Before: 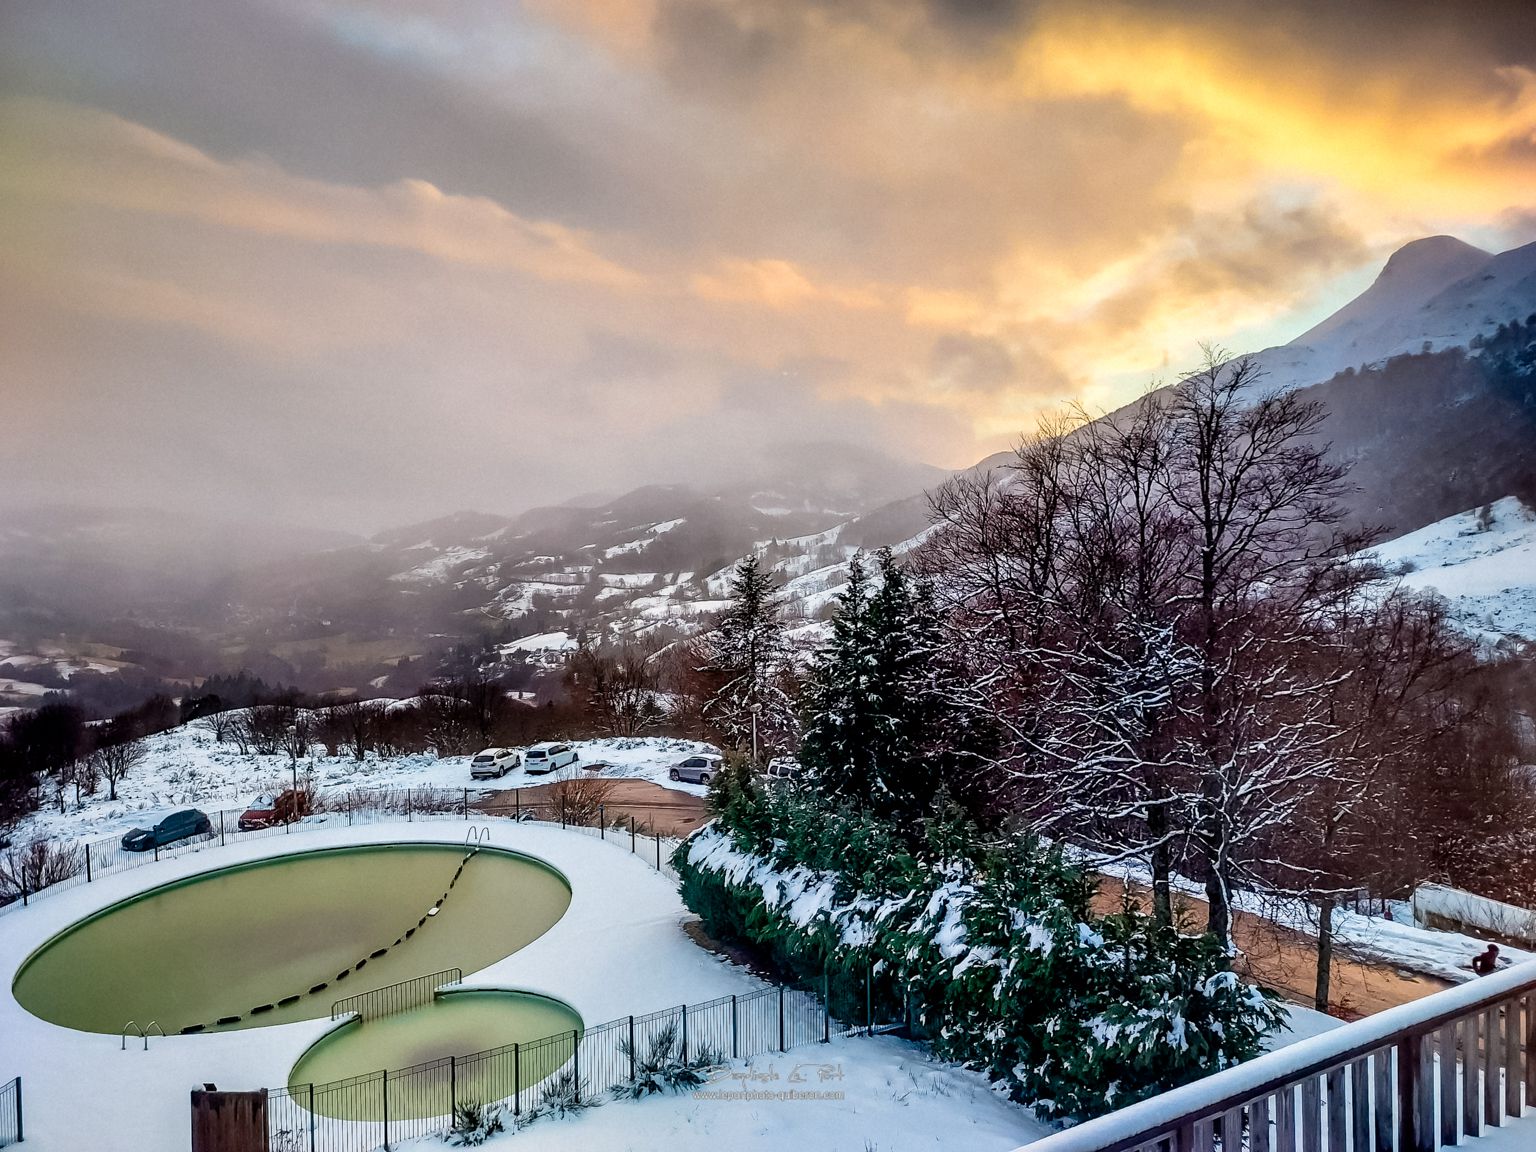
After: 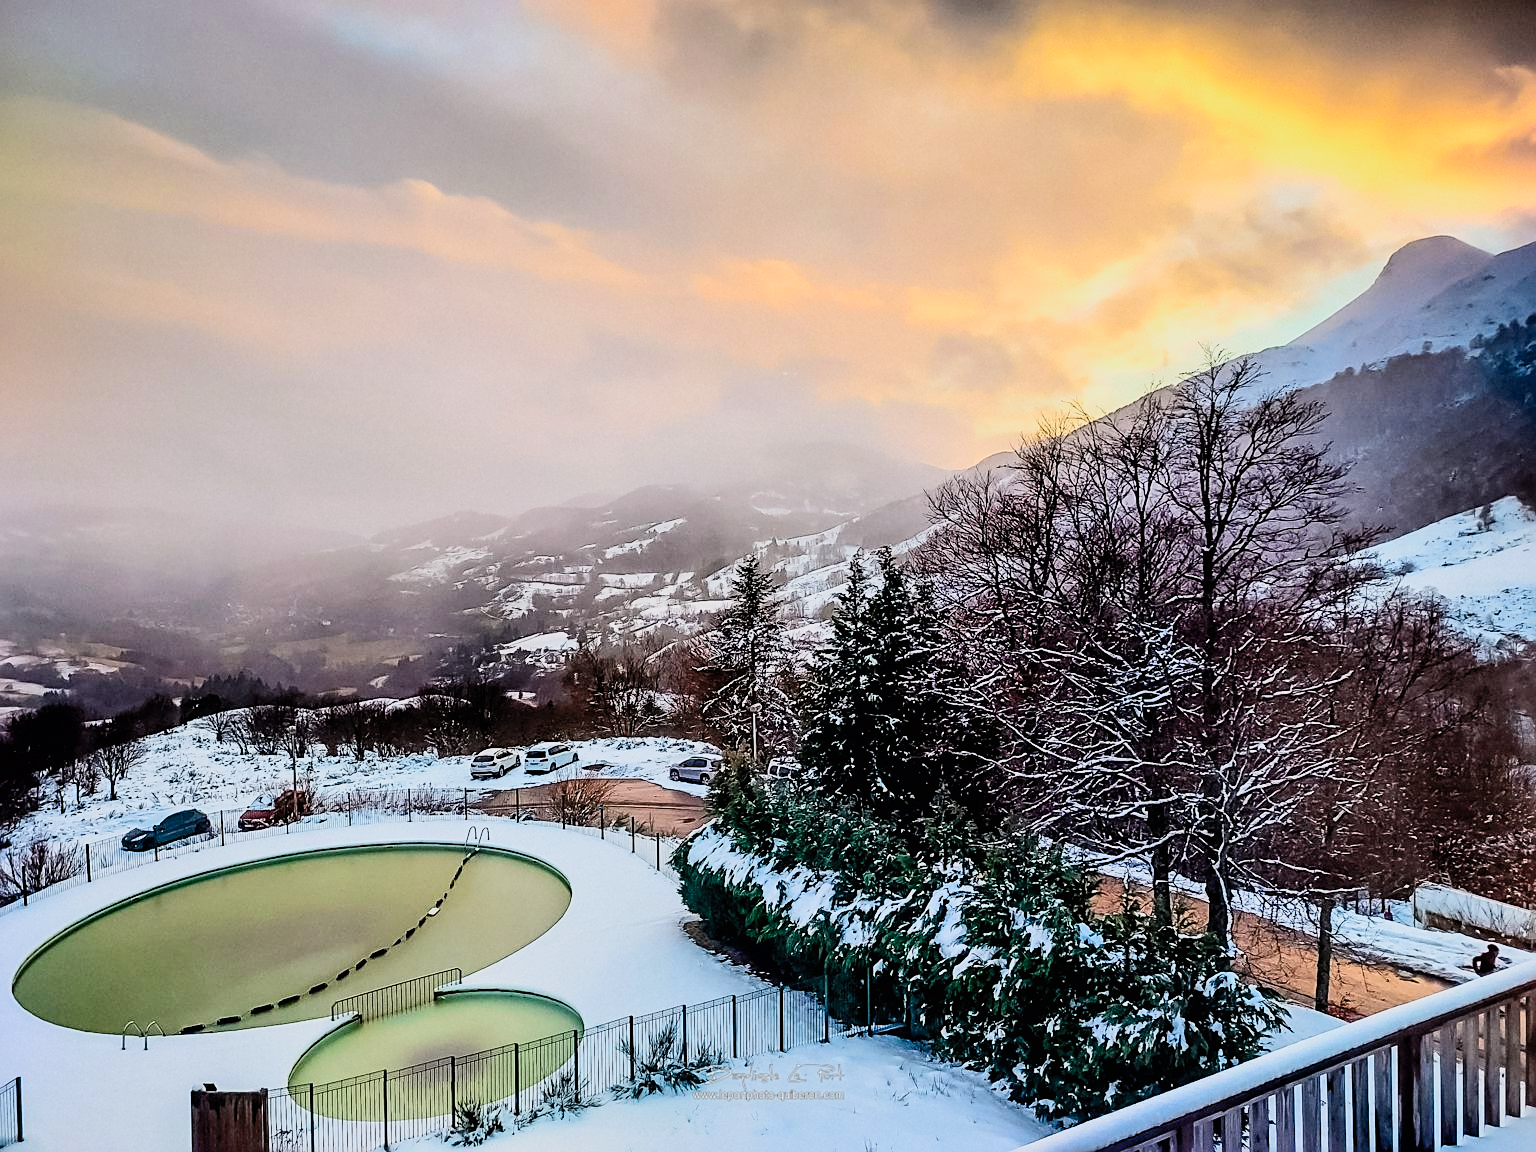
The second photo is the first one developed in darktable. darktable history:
contrast brightness saturation: contrast 0.2, brightness 0.16, saturation 0.22
sharpen: on, module defaults
filmic rgb: black relative exposure -7.65 EV, white relative exposure 4.56 EV, hardness 3.61, color science v6 (2022)
